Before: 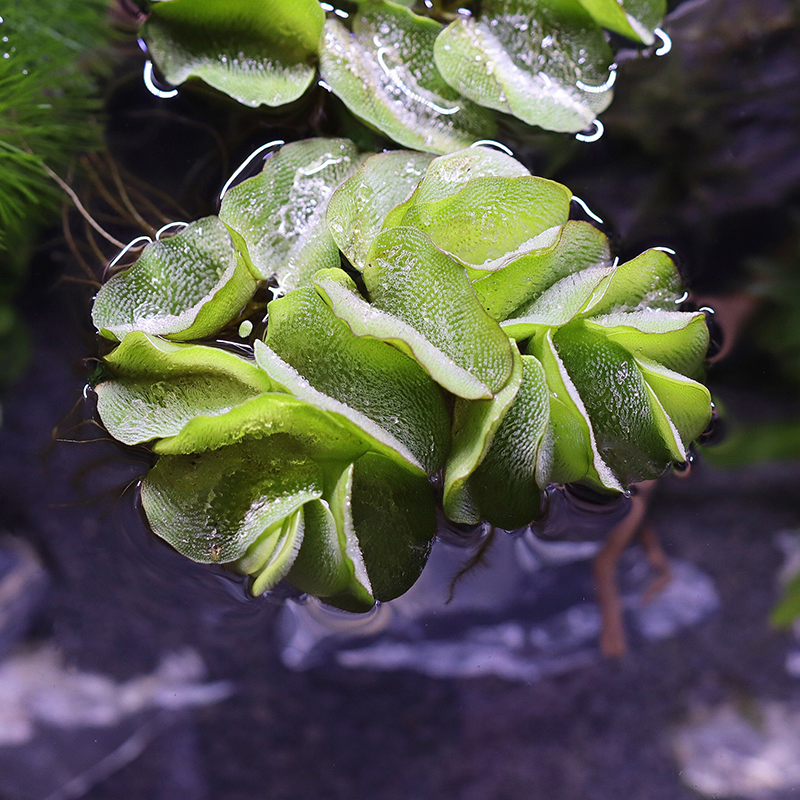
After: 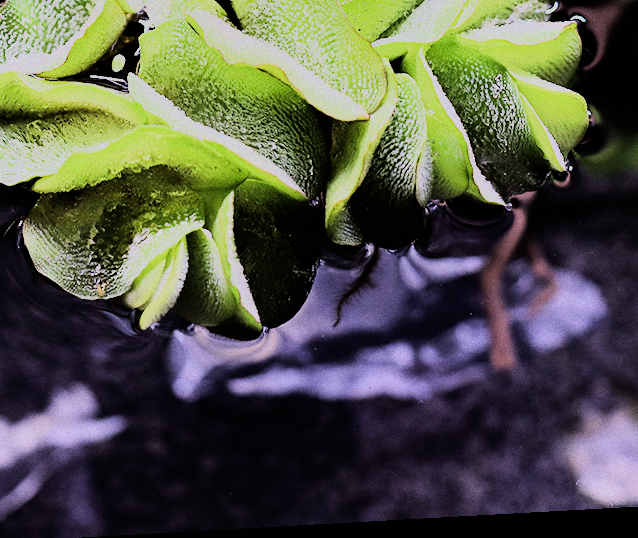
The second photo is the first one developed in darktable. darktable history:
crop and rotate: left 17.299%, top 35.115%, right 7.015%, bottom 1.024%
filmic rgb: black relative exposure -7.65 EV, white relative exposure 4.56 EV, hardness 3.61
rotate and perspective: rotation -3.18°, automatic cropping off
rgb curve: curves: ch0 [(0, 0) (0.21, 0.15) (0.24, 0.21) (0.5, 0.75) (0.75, 0.96) (0.89, 0.99) (1, 1)]; ch1 [(0, 0.02) (0.21, 0.13) (0.25, 0.2) (0.5, 0.67) (0.75, 0.9) (0.89, 0.97) (1, 1)]; ch2 [(0, 0.02) (0.21, 0.13) (0.25, 0.2) (0.5, 0.67) (0.75, 0.9) (0.89, 0.97) (1, 1)], compensate middle gray true
grain: coarseness 0.09 ISO
shadows and highlights: shadows 22.7, highlights -48.71, soften with gaussian
tone equalizer: on, module defaults
